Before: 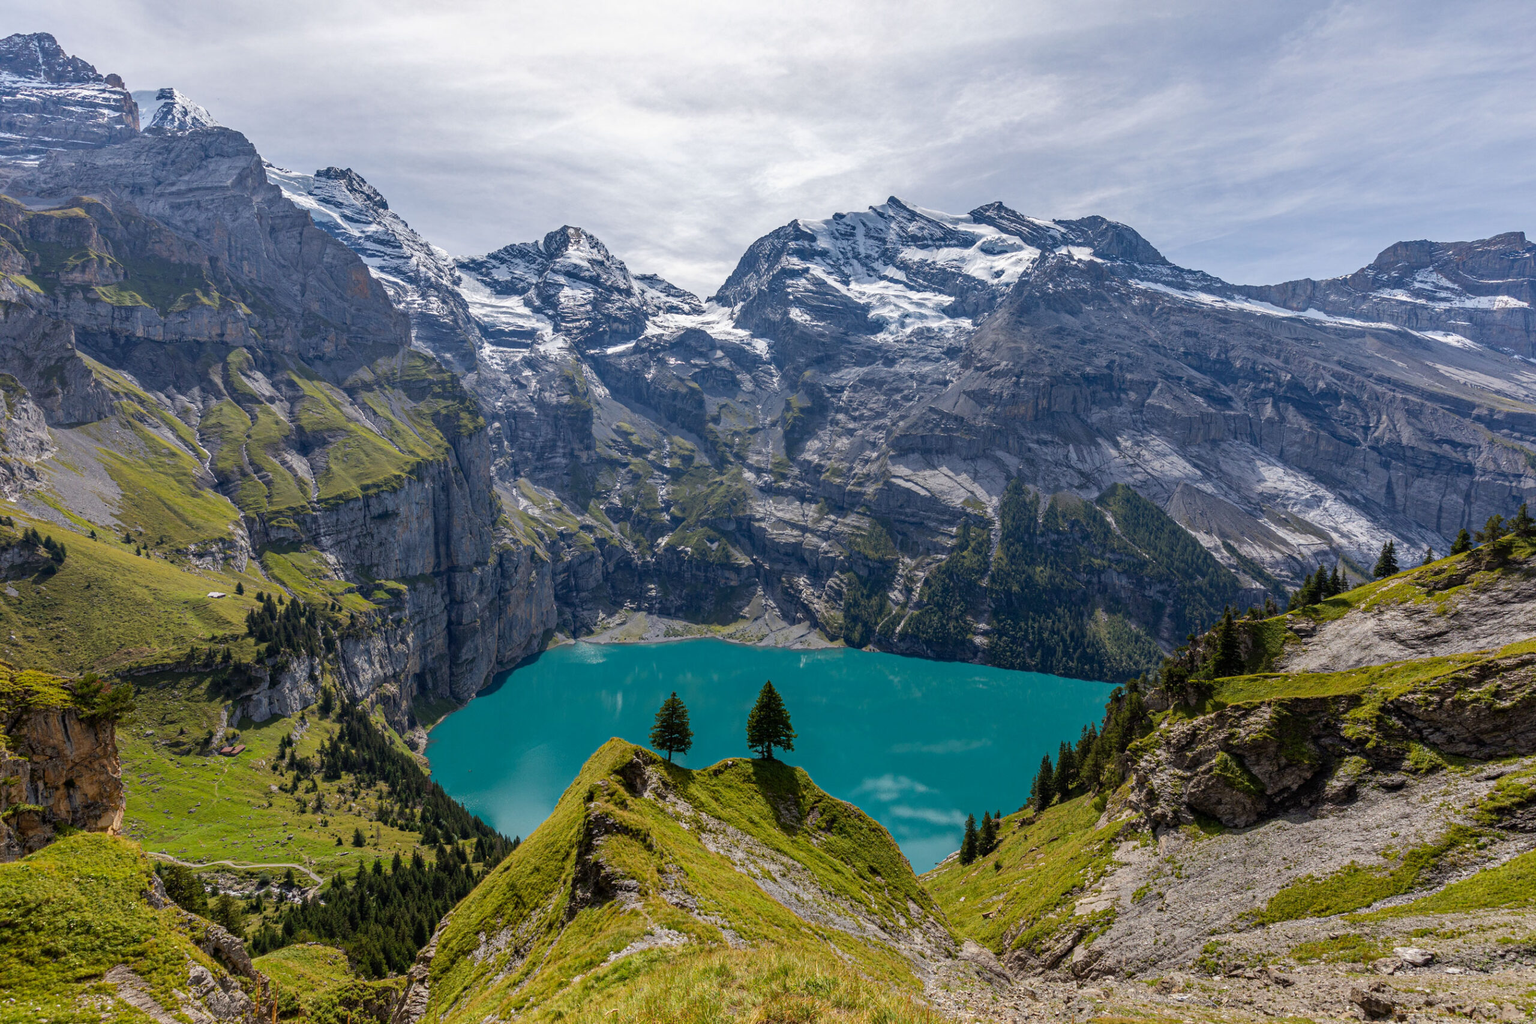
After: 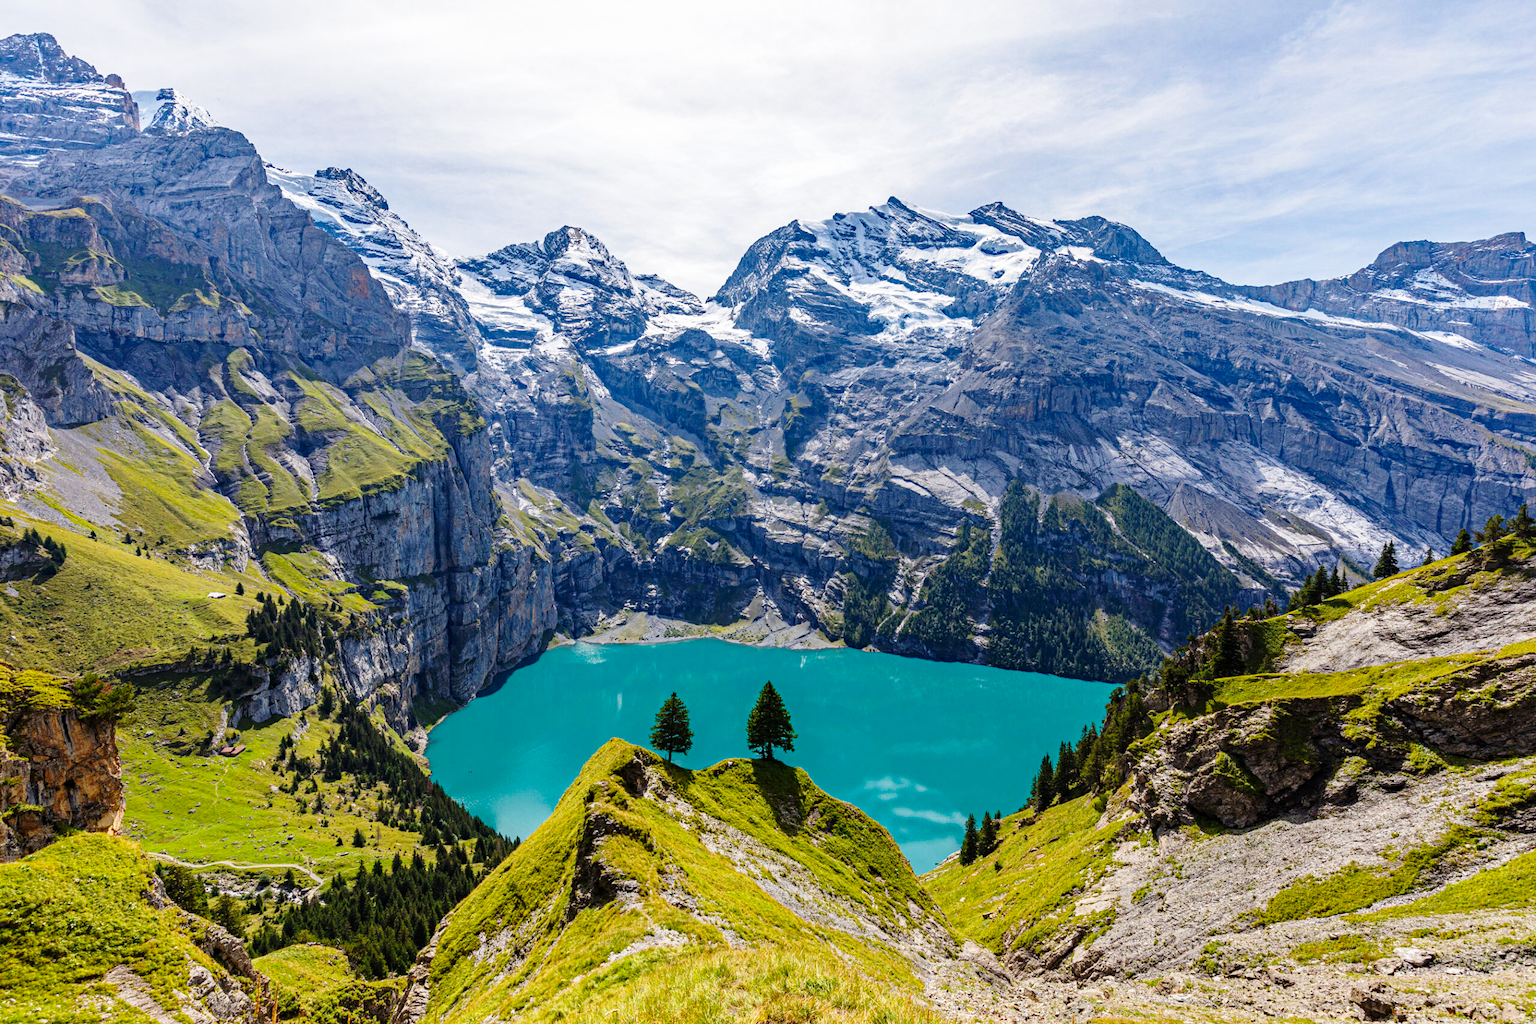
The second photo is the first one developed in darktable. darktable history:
base curve: curves: ch0 [(0, 0) (0.028, 0.03) (0.121, 0.232) (0.46, 0.748) (0.859, 0.968) (1, 1)], preserve colors none
haze removal: strength 0.303, distance 0.255, compatibility mode true, adaptive false
